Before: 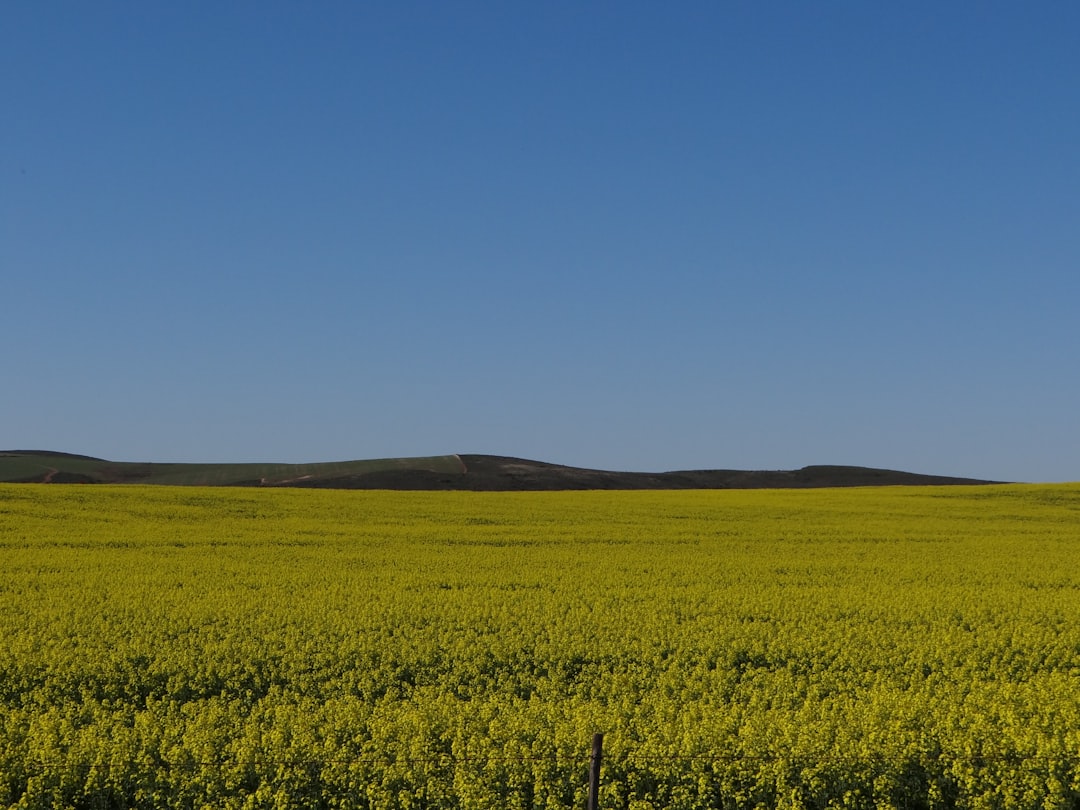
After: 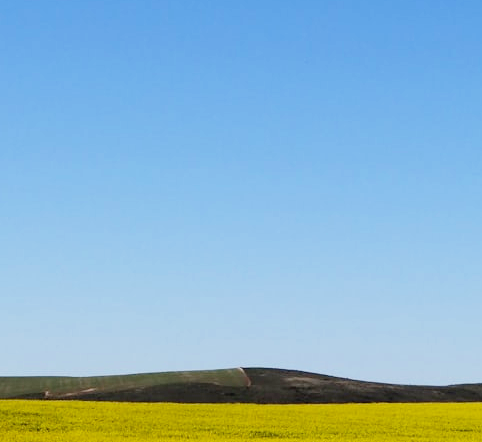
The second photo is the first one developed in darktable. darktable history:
base curve: curves: ch0 [(0, 0) (0.012, 0.01) (0.073, 0.168) (0.31, 0.711) (0.645, 0.957) (1, 1)], preserve colors none
crop: left 20.037%, top 10.786%, right 35.244%, bottom 34.595%
